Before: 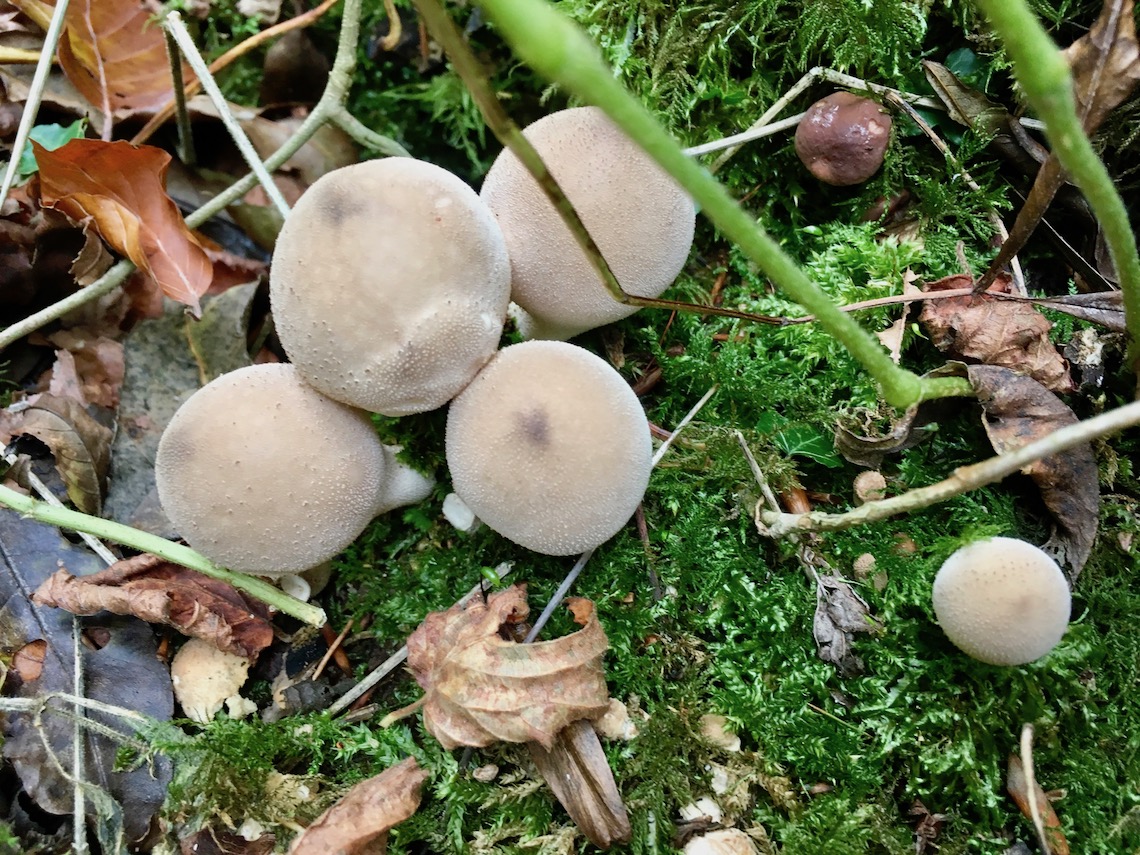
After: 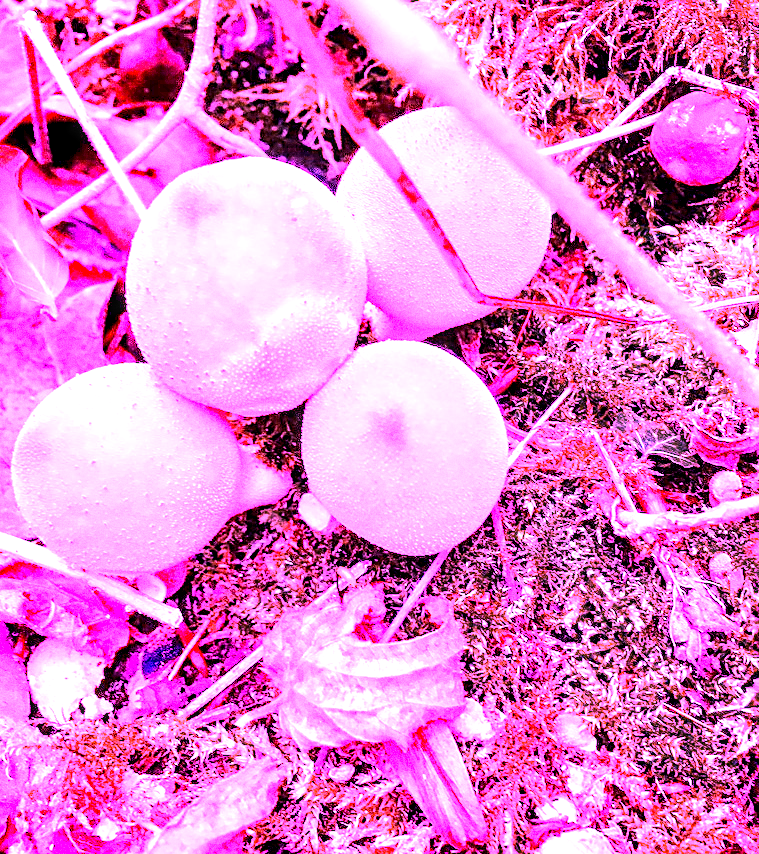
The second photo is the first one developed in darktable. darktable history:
crop and rotate: left 12.648%, right 20.685%
tone equalizer: -8 EV -0.417 EV, -7 EV -0.389 EV, -6 EV -0.333 EV, -5 EV -0.222 EV, -3 EV 0.222 EV, -2 EV 0.333 EV, -1 EV 0.389 EV, +0 EV 0.417 EV, edges refinement/feathering 500, mask exposure compensation -1.57 EV, preserve details no
levels: mode automatic, black 0.023%, white 99.97%, levels [0.062, 0.494, 0.925]
grain: coarseness 0.09 ISO, strength 40%
local contrast: detail 150%
white balance: red 8, blue 8
sharpen: on, module defaults
